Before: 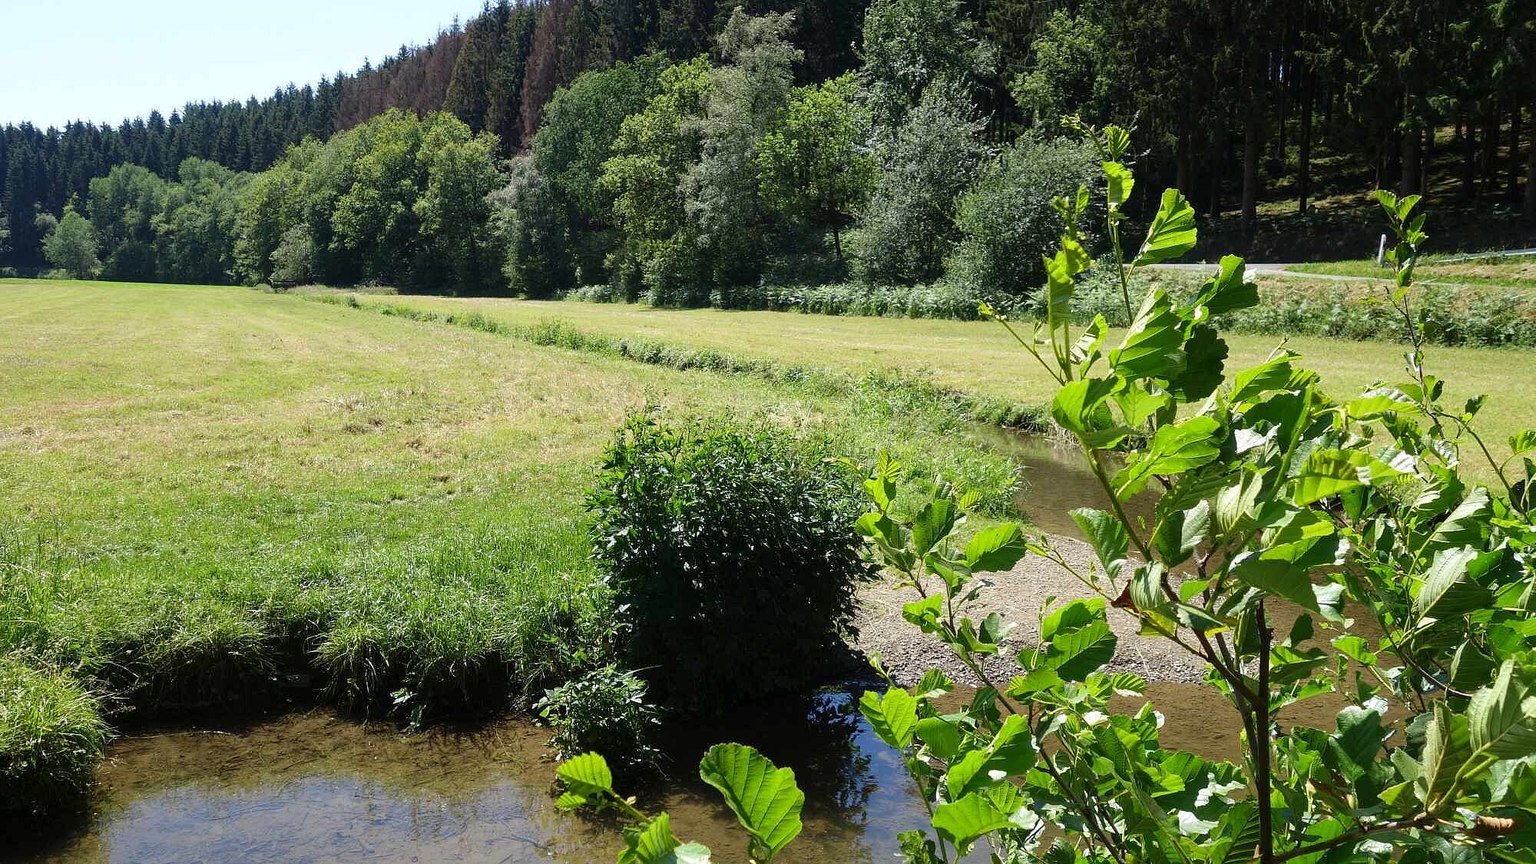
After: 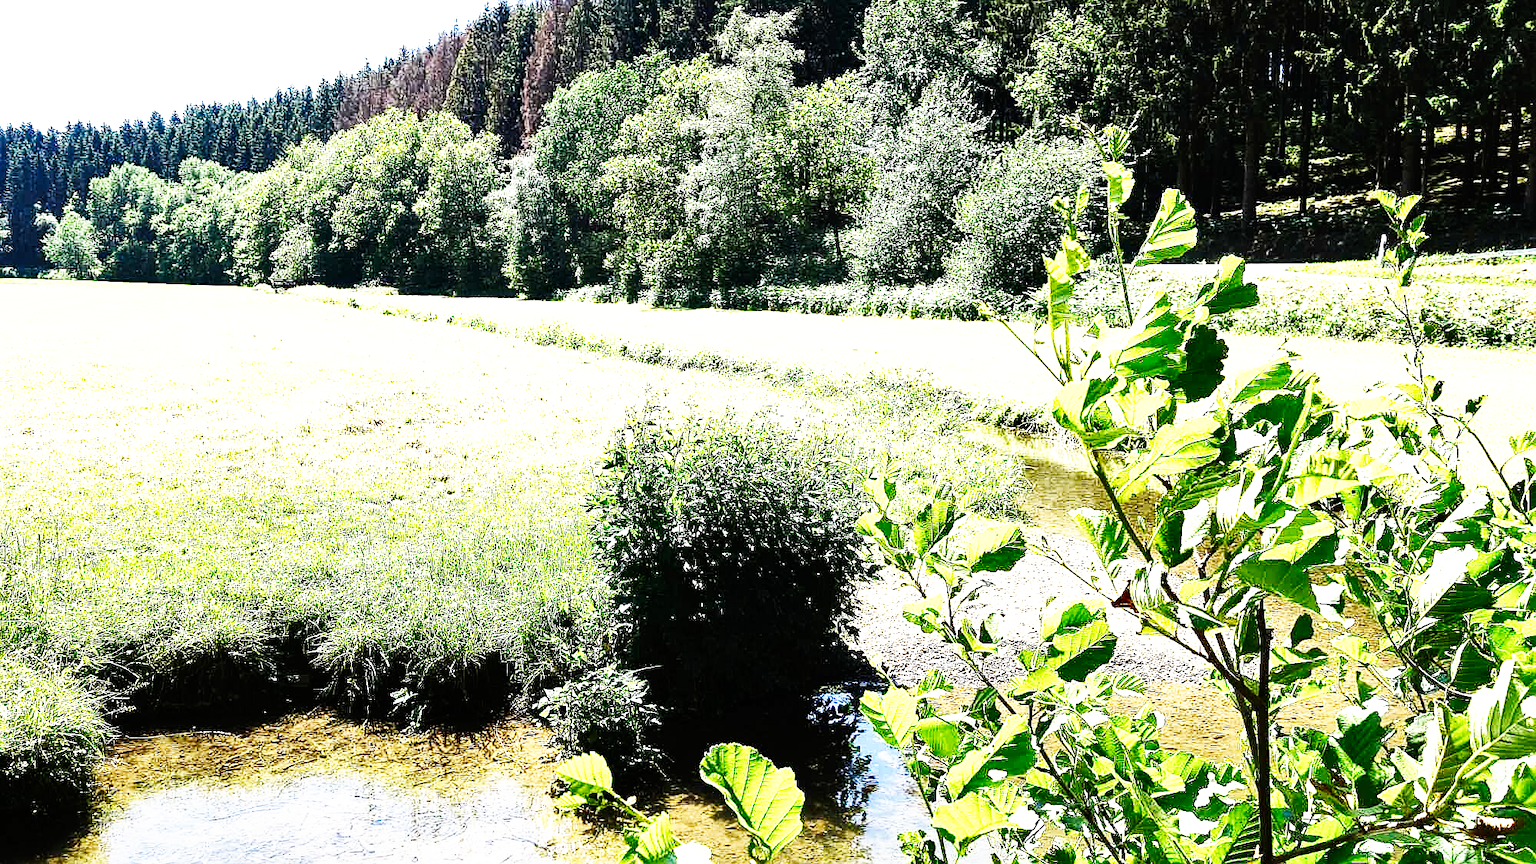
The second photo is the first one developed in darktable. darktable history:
tone equalizer: -8 EV -0.747 EV, -7 EV -0.71 EV, -6 EV -0.618 EV, -5 EV -0.396 EV, -3 EV 0.366 EV, -2 EV 0.6 EV, -1 EV 0.692 EV, +0 EV 0.74 EV, edges refinement/feathering 500, mask exposure compensation -1.57 EV, preserve details no
sharpen: on, module defaults
base curve: curves: ch0 [(0, 0) (0.007, 0.004) (0.027, 0.03) (0.046, 0.07) (0.207, 0.54) (0.442, 0.872) (0.673, 0.972) (1, 1)], preserve colors none
exposure: black level correction 0.001, exposure 0.959 EV, compensate highlight preservation false
shadows and highlights: shadows 40.3, highlights -55.81, low approximation 0.01, soften with gaussian
